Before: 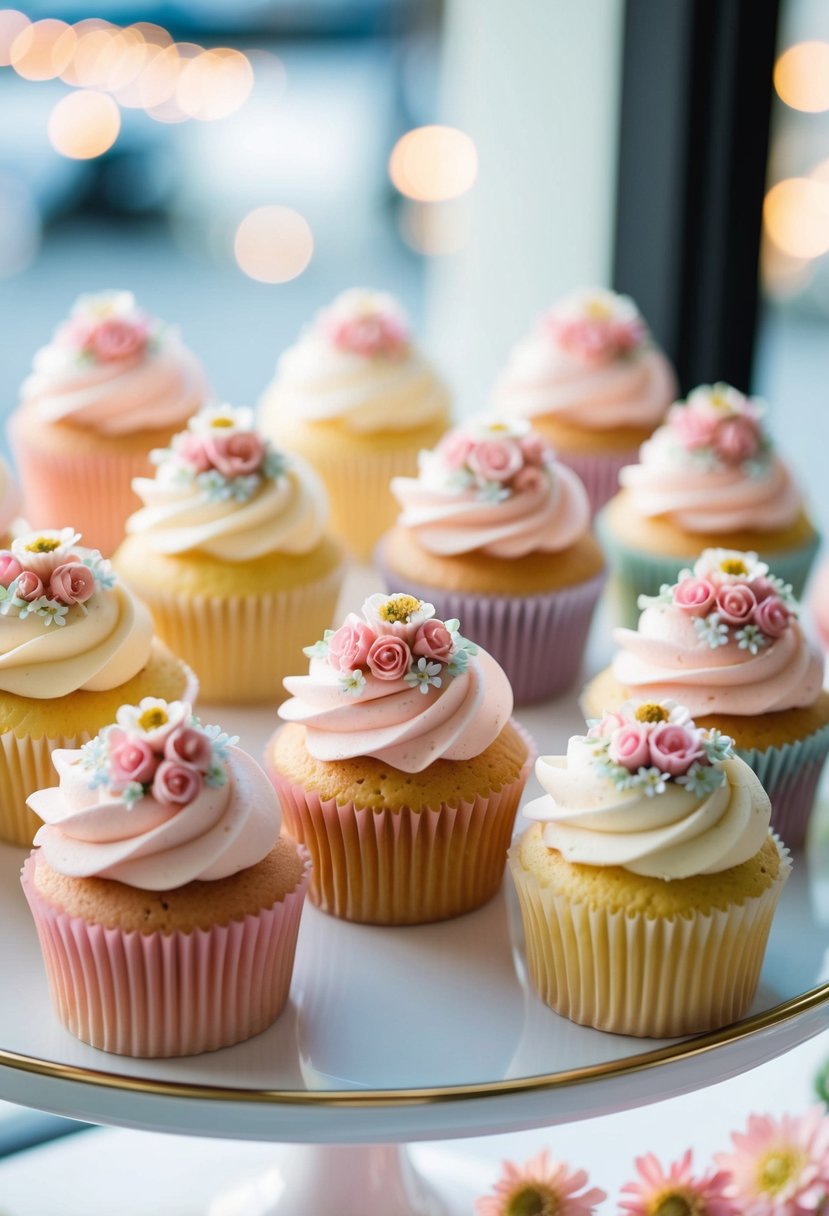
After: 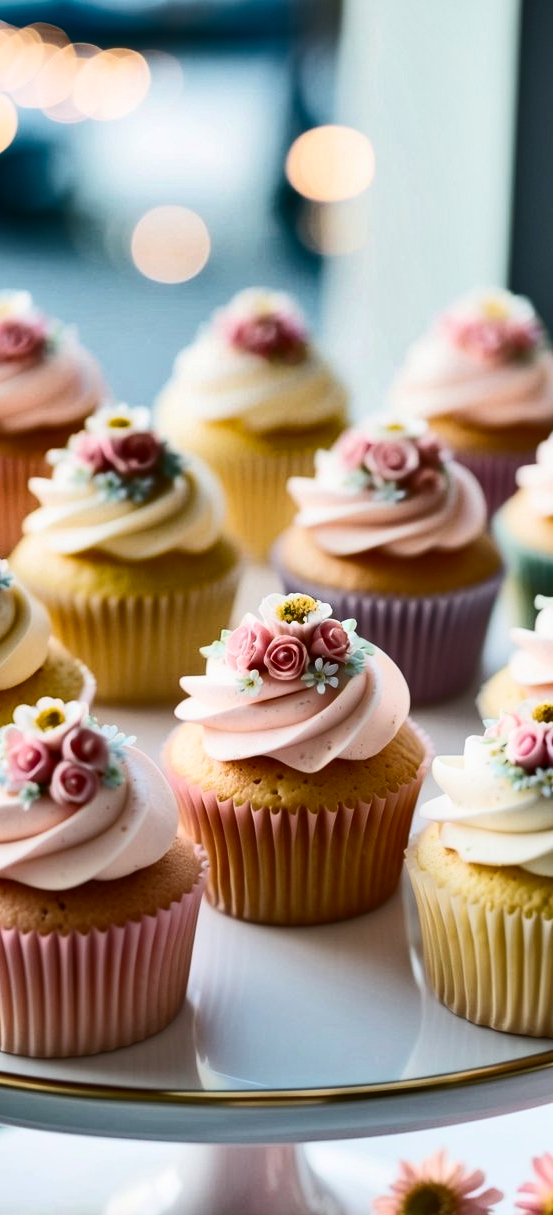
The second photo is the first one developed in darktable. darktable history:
shadows and highlights: shadows 20.8, highlights -82.56, soften with gaussian
crop and rotate: left 12.479%, right 20.799%
contrast brightness saturation: contrast 0.296
